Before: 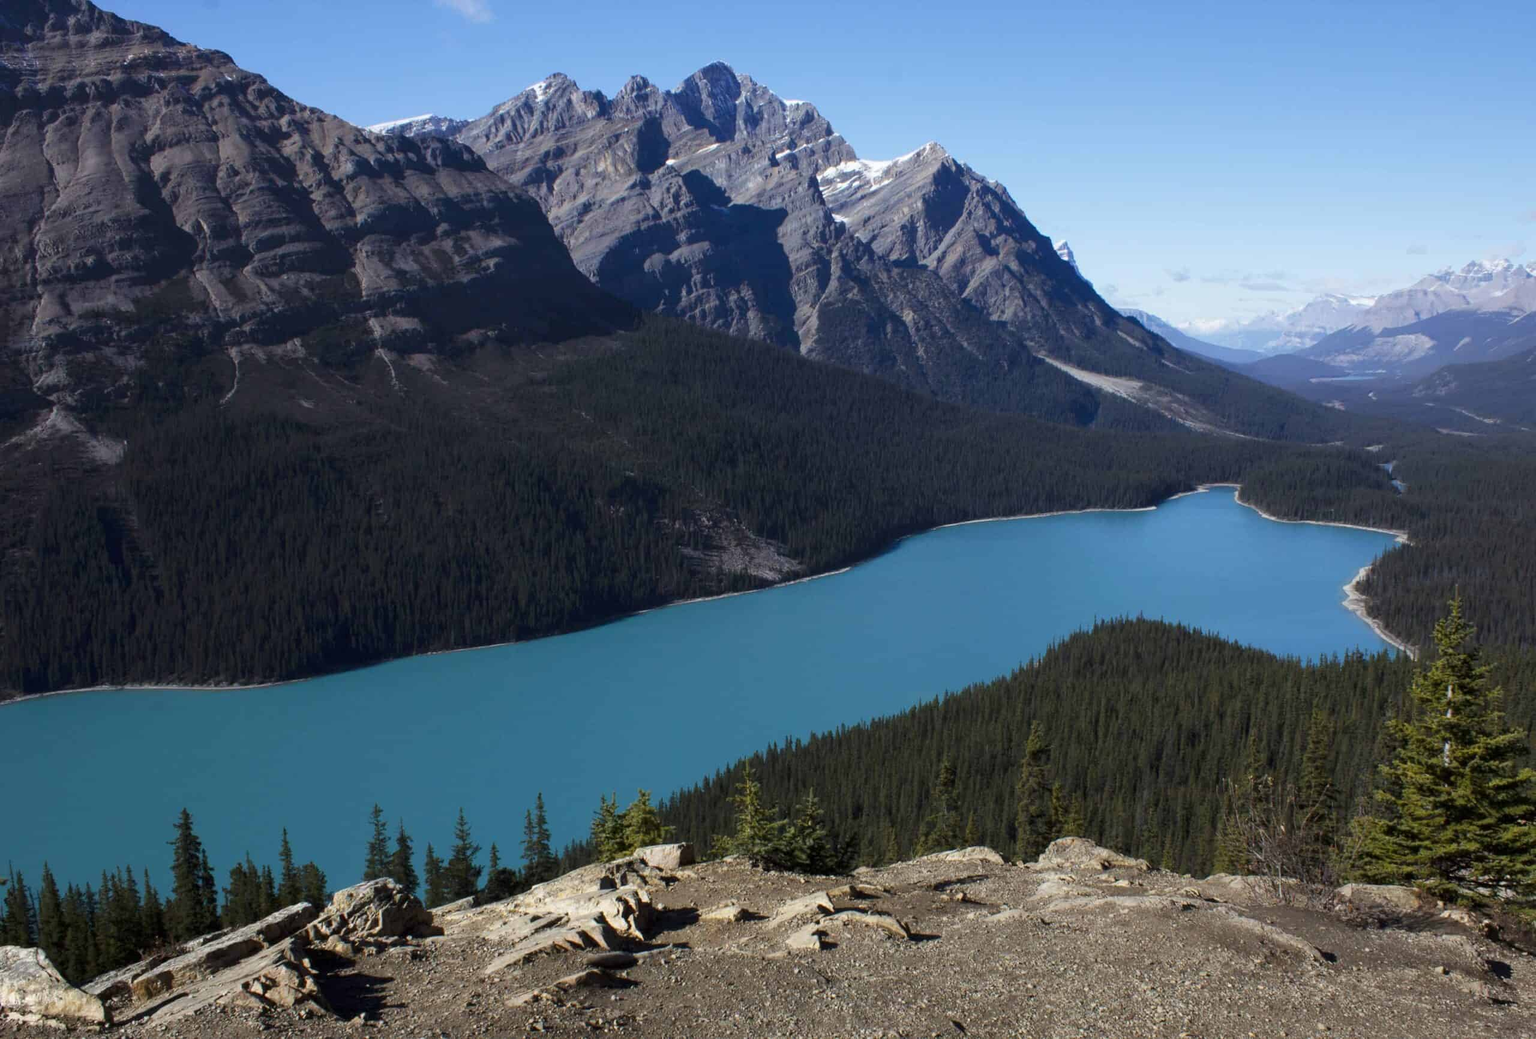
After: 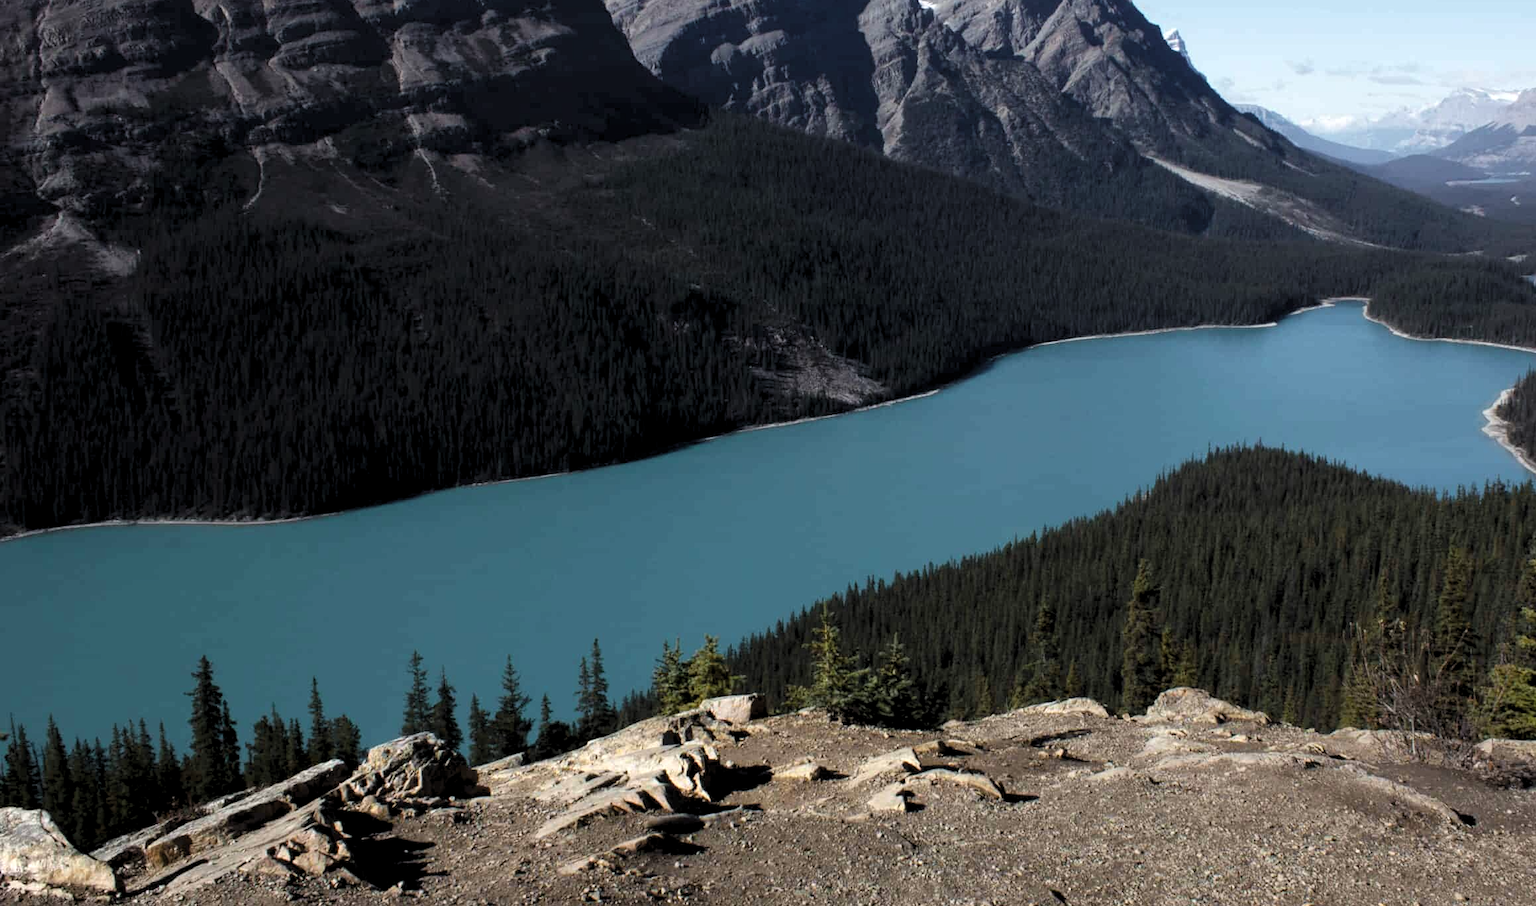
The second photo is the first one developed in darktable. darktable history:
color zones: curves: ch0 [(0.224, 0.526) (0.75, 0.5)]; ch1 [(0.055, 0.526) (0.224, 0.761) (0.377, 0.526) (0.75, 0.5)]
crop: top 20.648%, right 9.376%, bottom 0.253%
levels: black 0.038%, levels [0.062, 0.494, 0.925]
contrast brightness saturation: contrast -0.042, saturation -0.401
